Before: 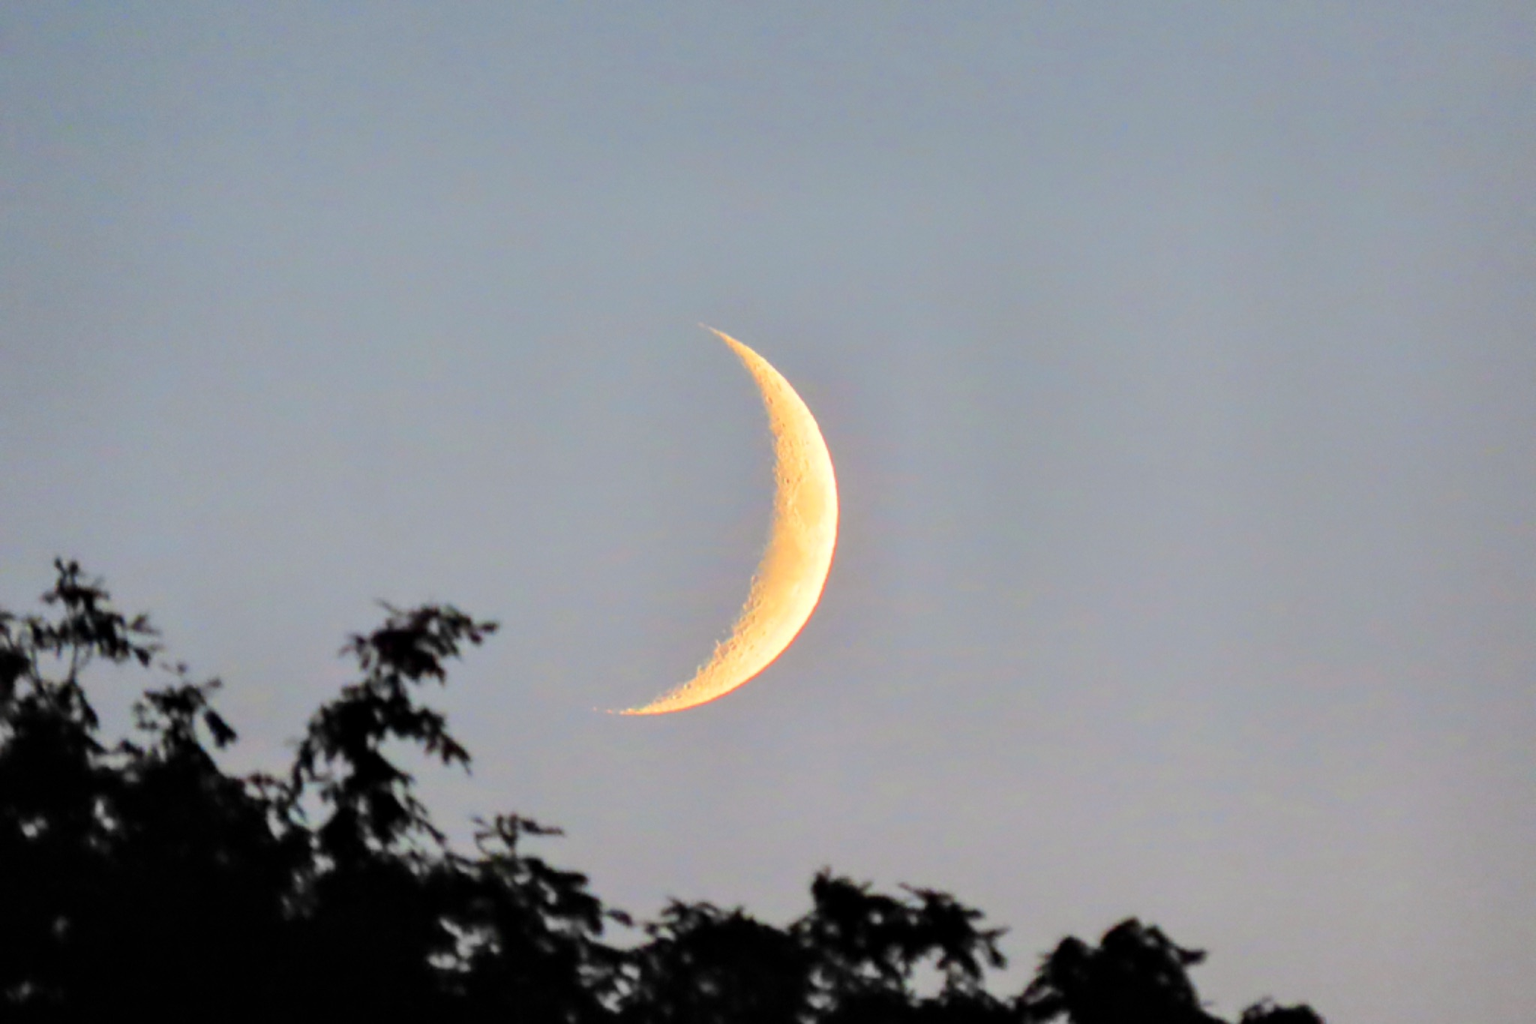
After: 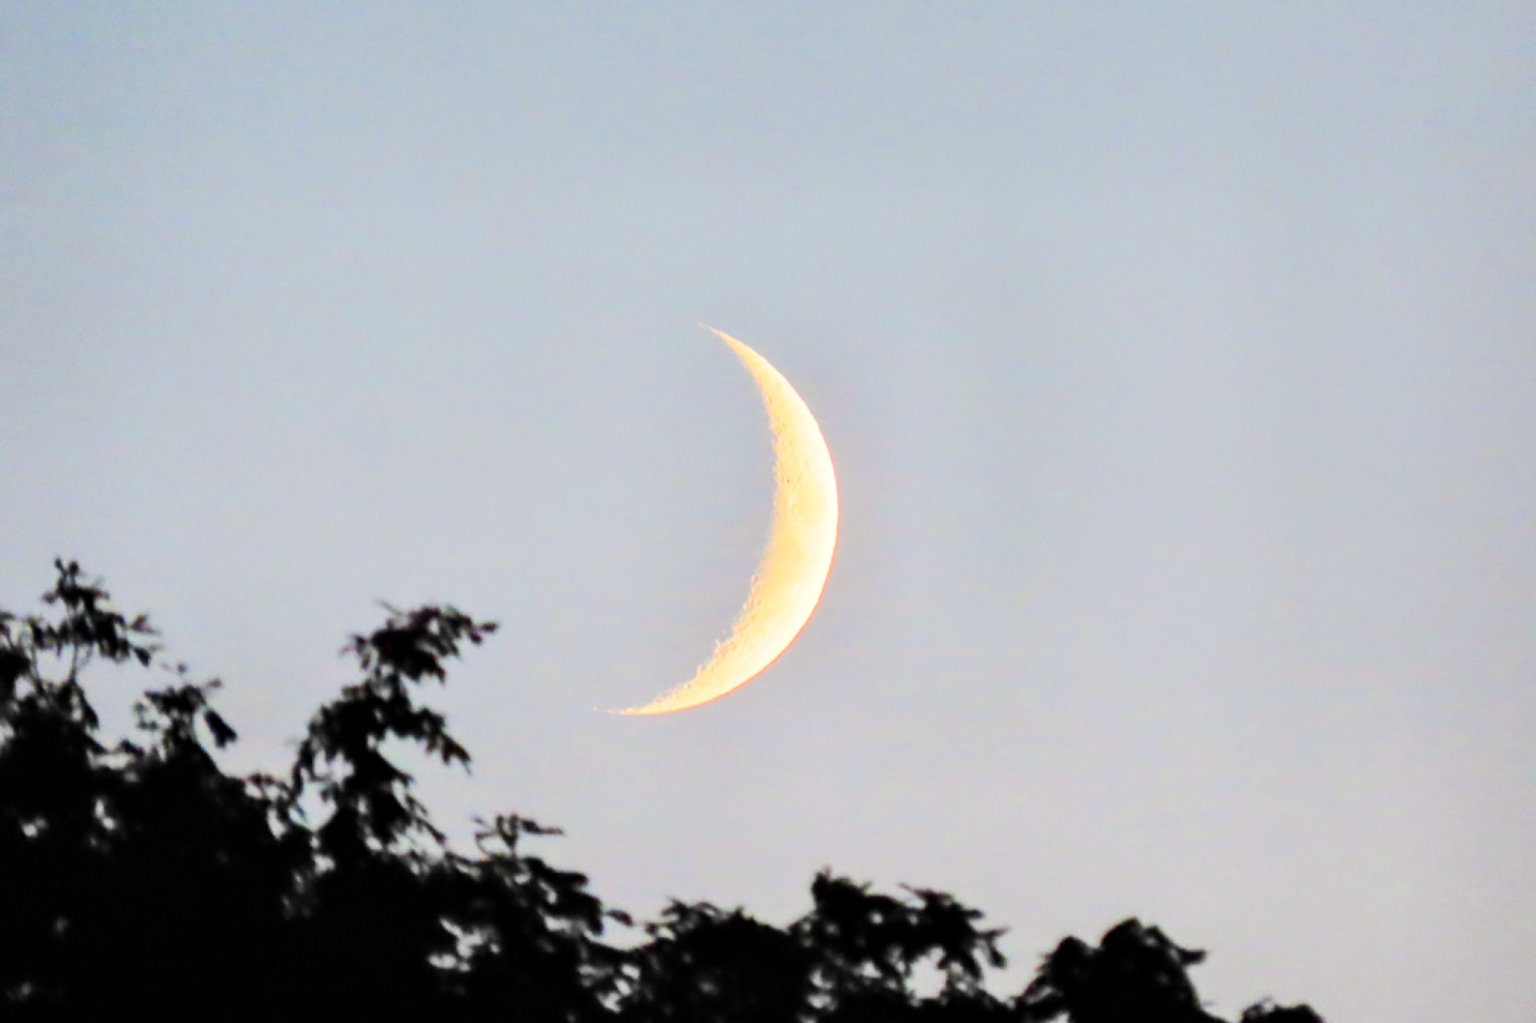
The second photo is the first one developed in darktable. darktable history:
tone curve: curves: ch0 [(0, 0) (0.055, 0.05) (0.258, 0.287) (0.434, 0.526) (0.517, 0.648) (0.745, 0.874) (1, 1)]; ch1 [(0, 0) (0.346, 0.307) (0.418, 0.383) (0.46, 0.439) (0.482, 0.493) (0.502, 0.503) (0.517, 0.514) (0.55, 0.561) (0.588, 0.603) (0.646, 0.688) (1, 1)]; ch2 [(0, 0) (0.346, 0.34) (0.431, 0.45) (0.485, 0.499) (0.5, 0.503) (0.527, 0.525) (0.545, 0.562) (0.679, 0.706) (1, 1)], preserve colors none
